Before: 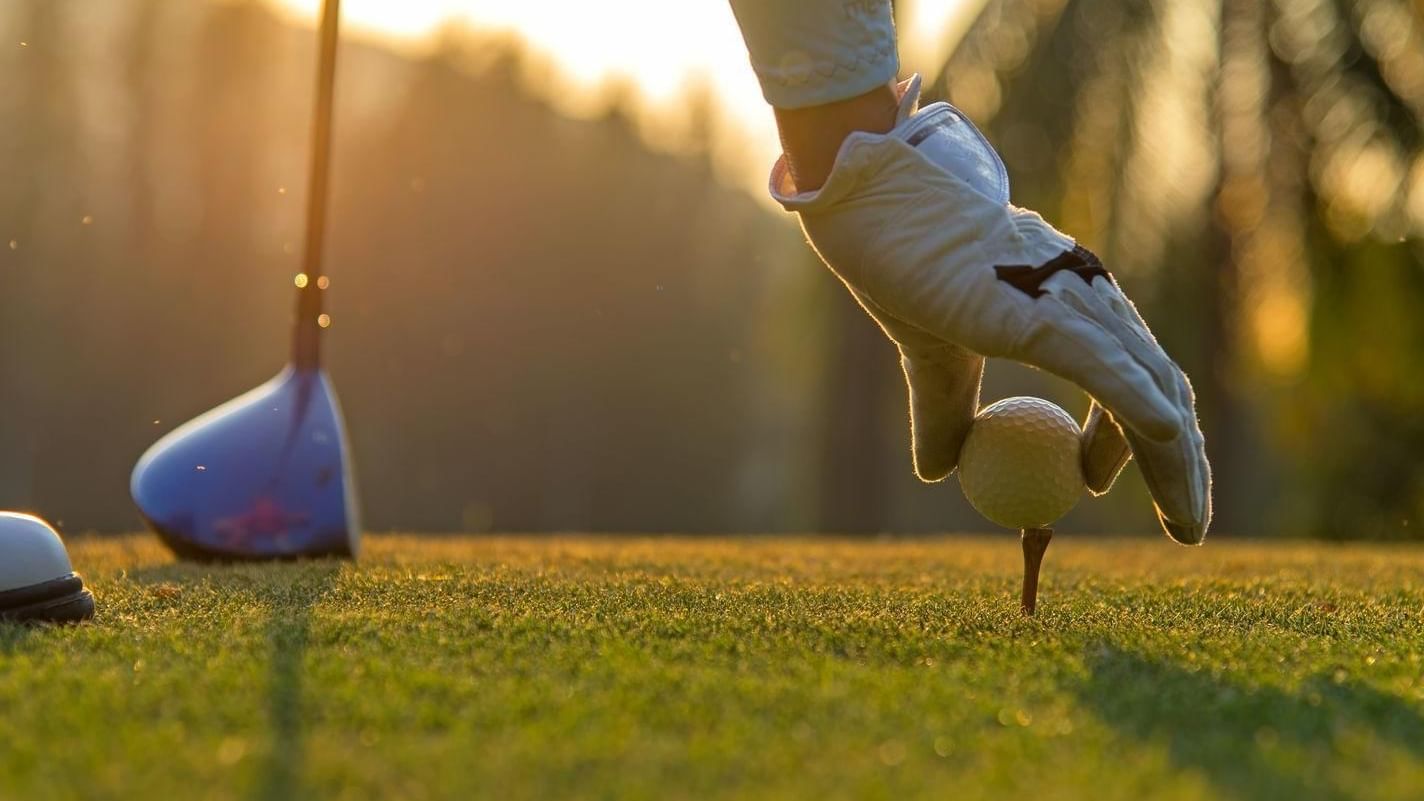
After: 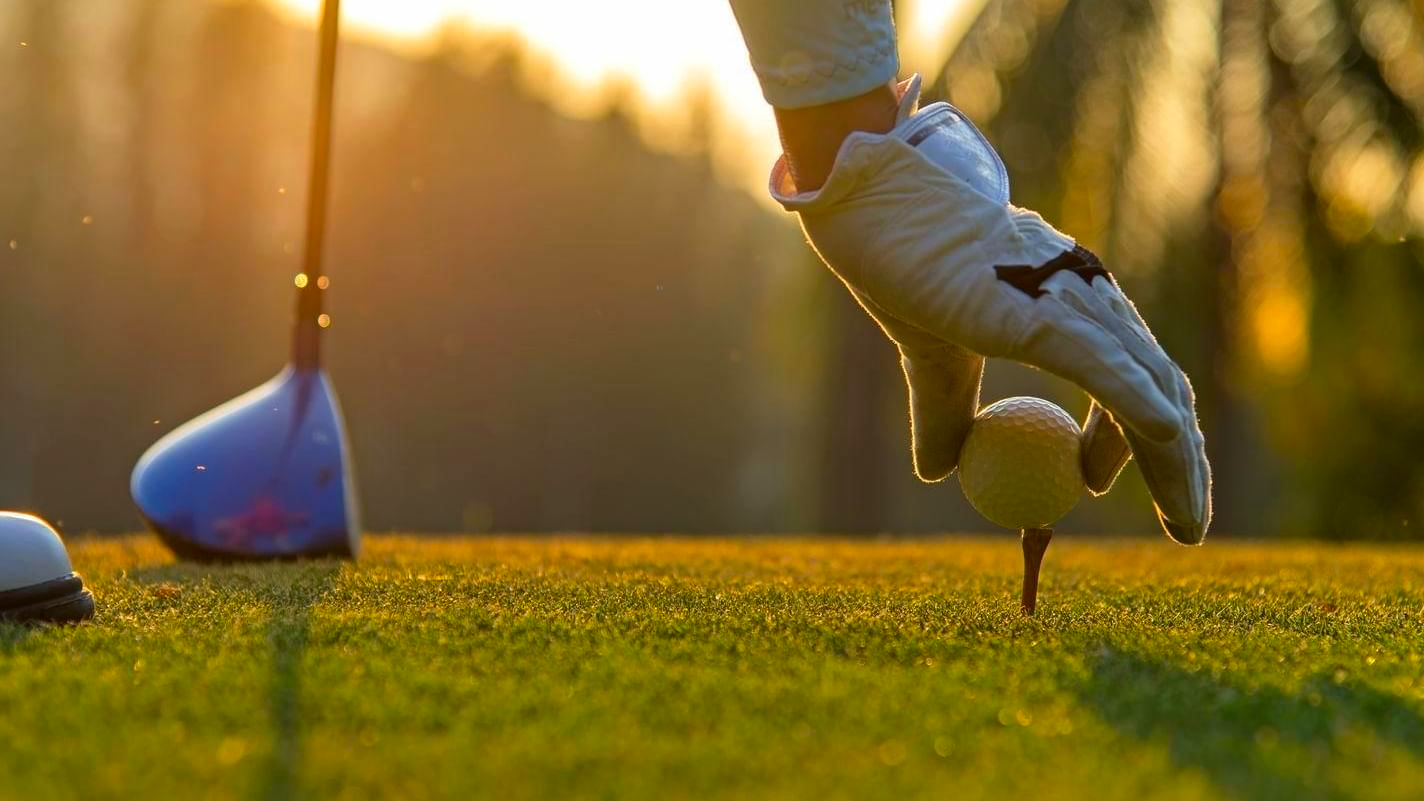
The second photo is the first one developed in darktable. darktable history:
contrast brightness saturation: contrast 0.086, saturation 0.275
